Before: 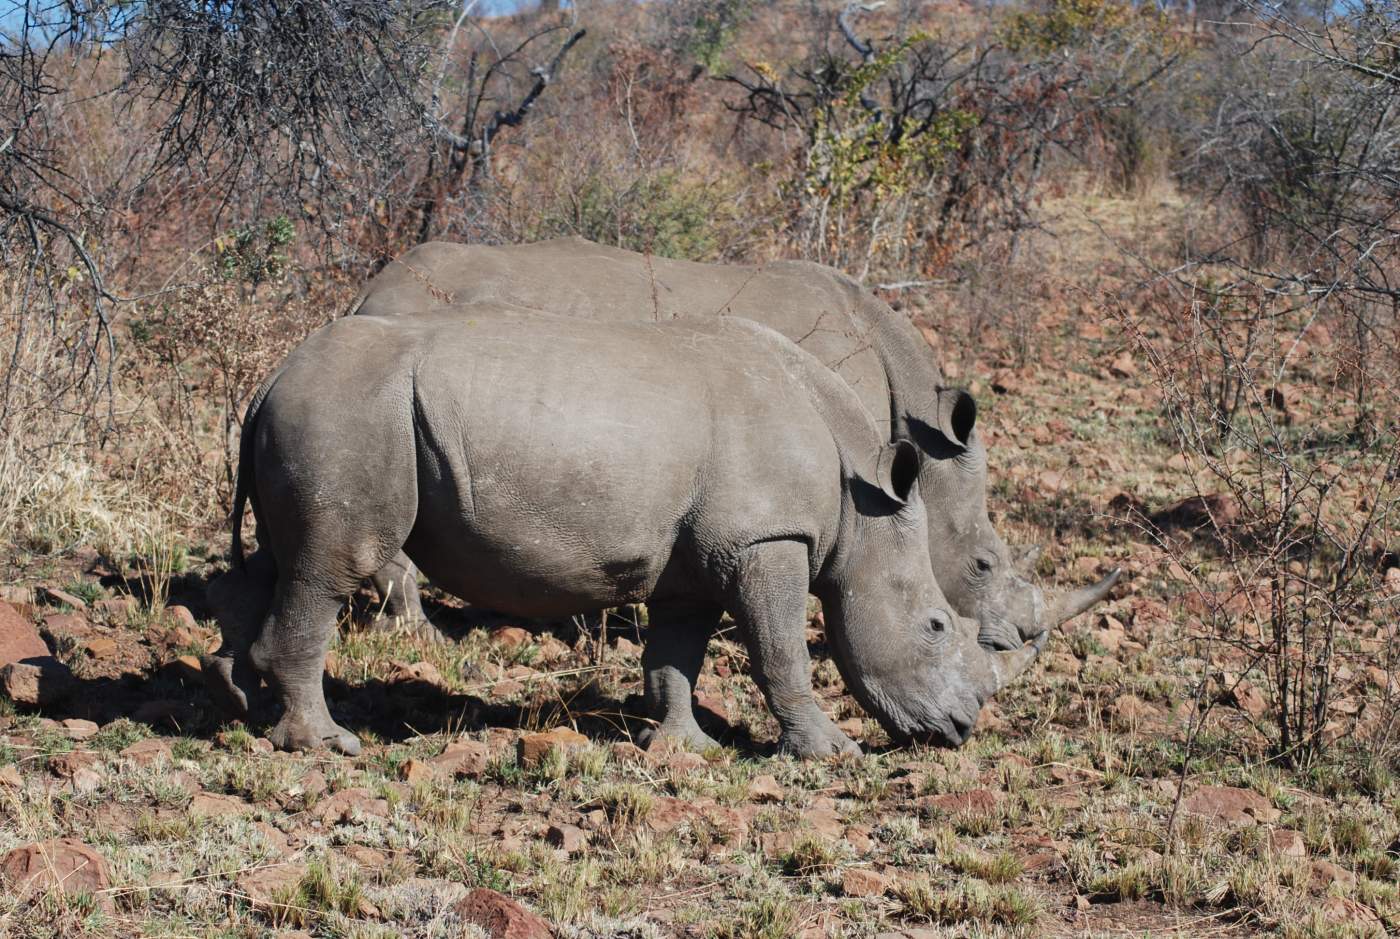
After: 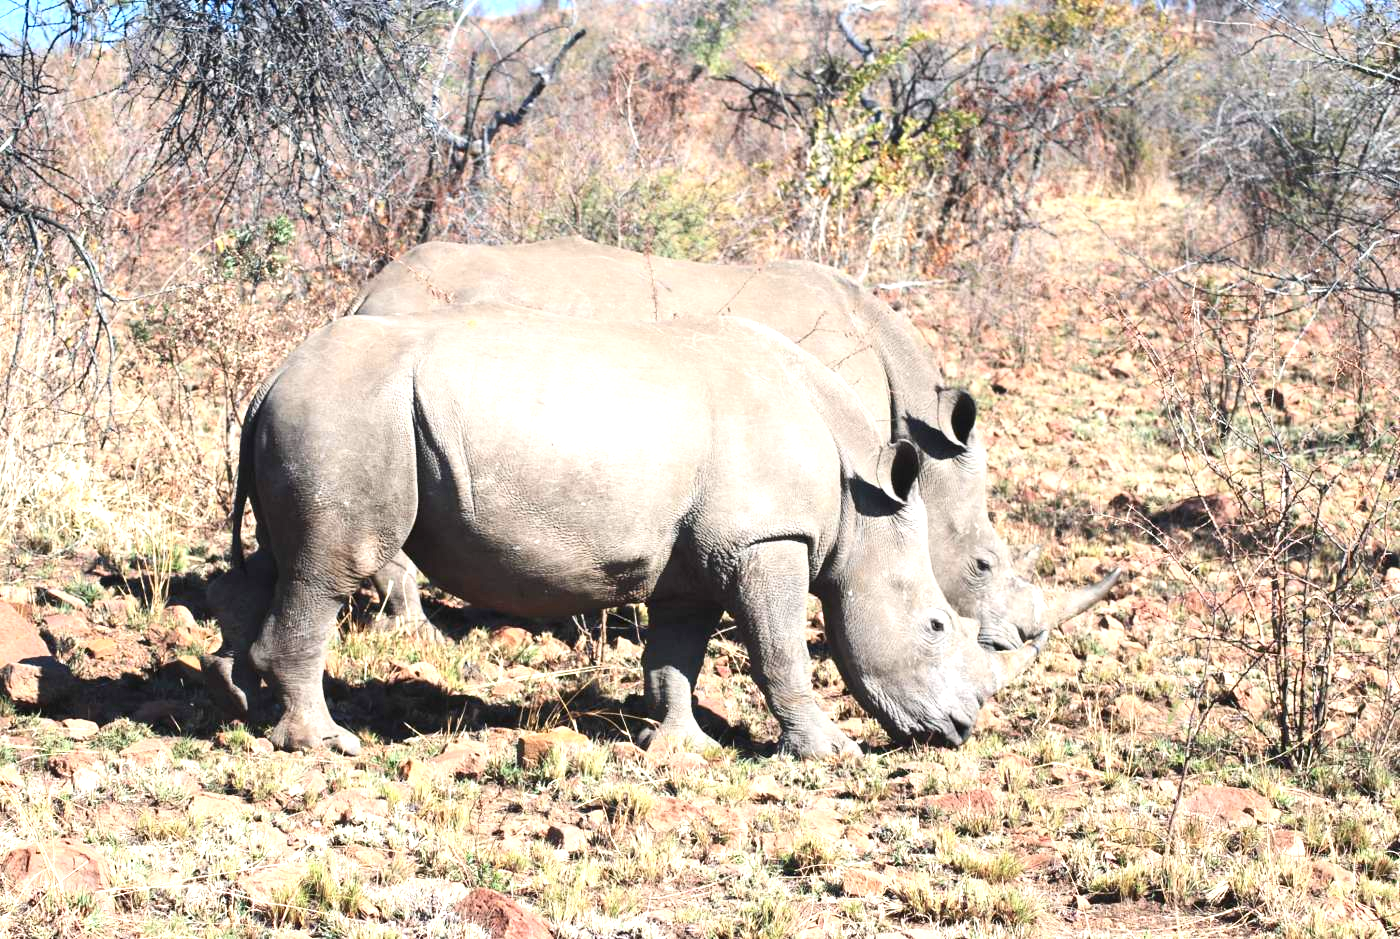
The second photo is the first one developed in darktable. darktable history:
contrast brightness saturation: contrast 0.15, brightness 0.05
exposure: black level correction 0, exposure 1.388 EV, compensate exposure bias true, compensate highlight preservation false
